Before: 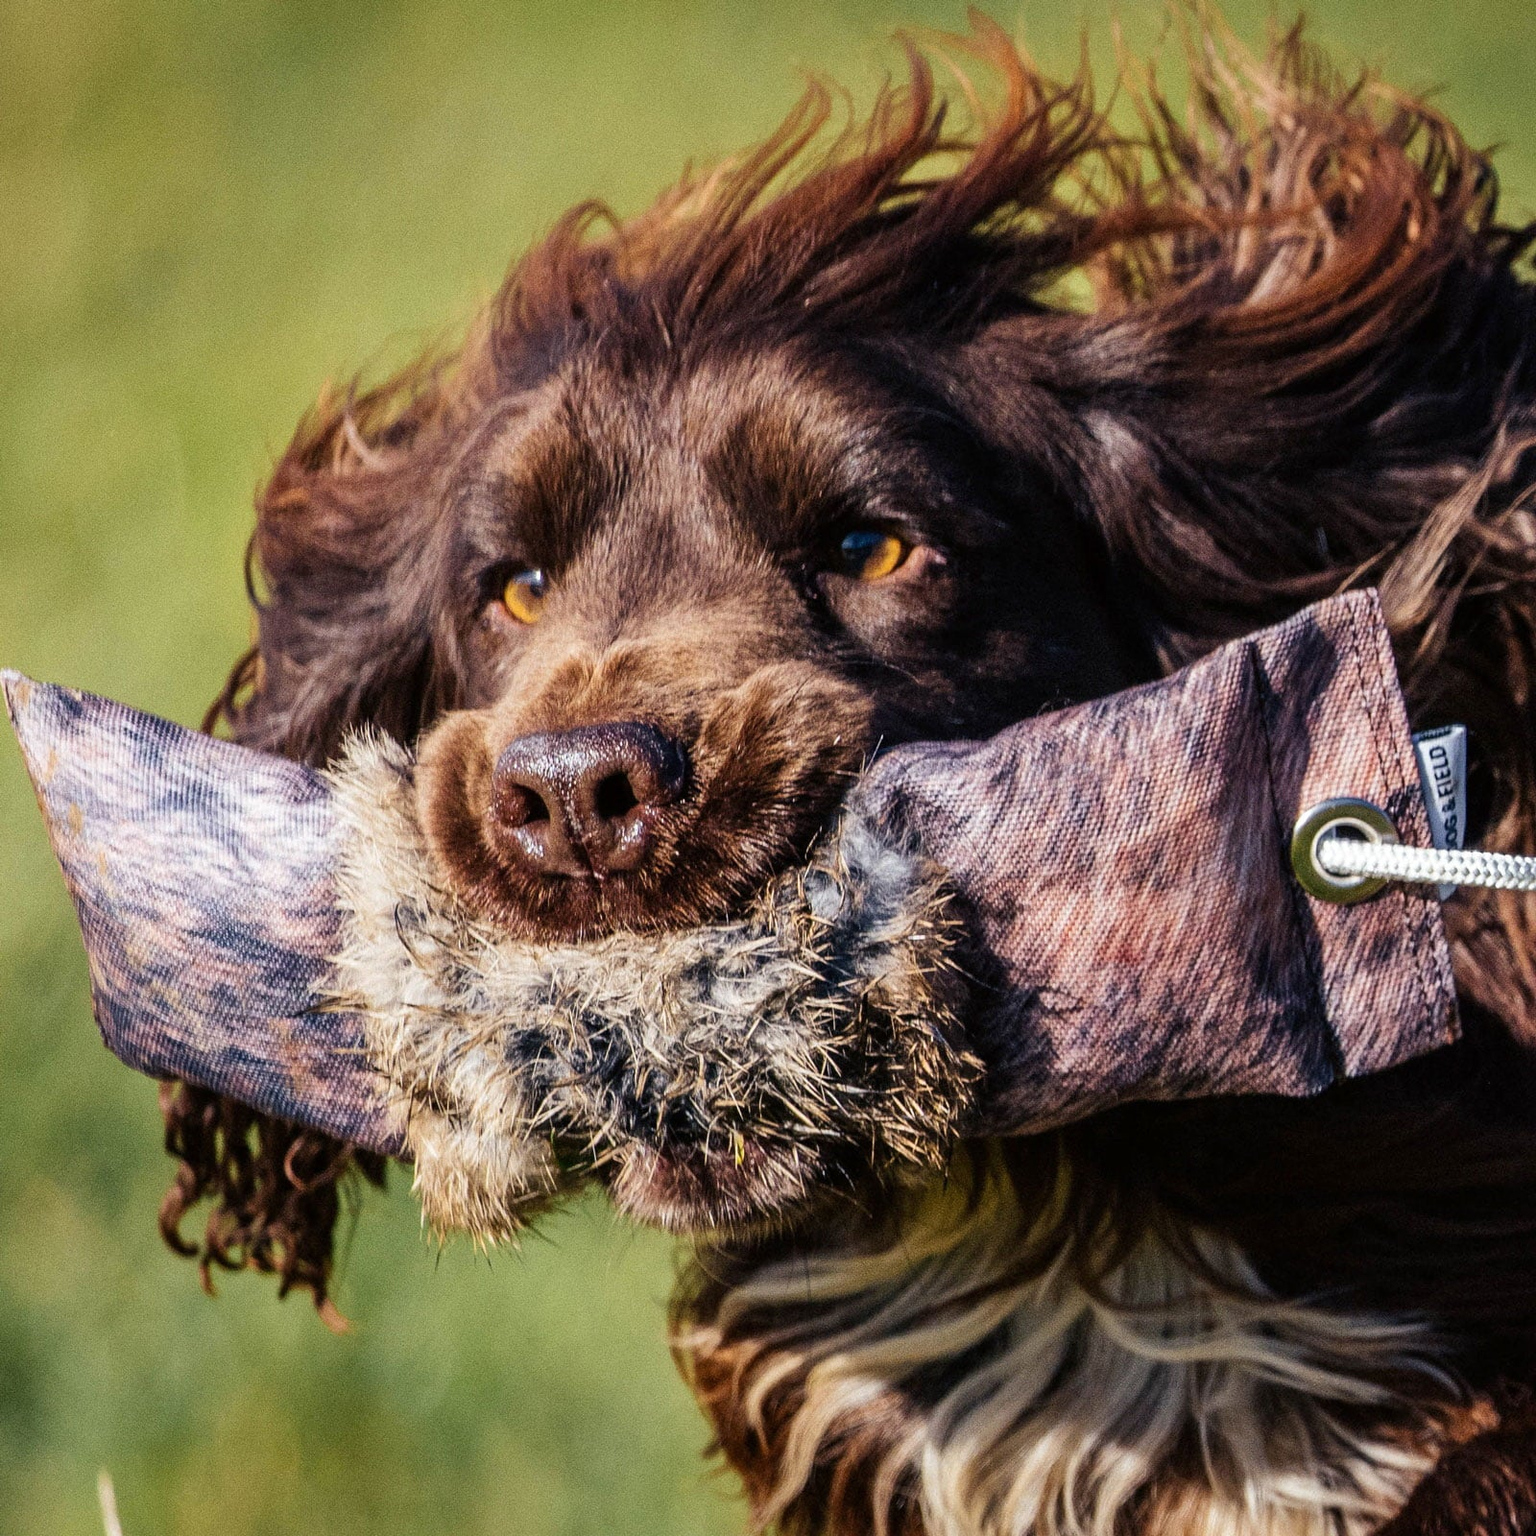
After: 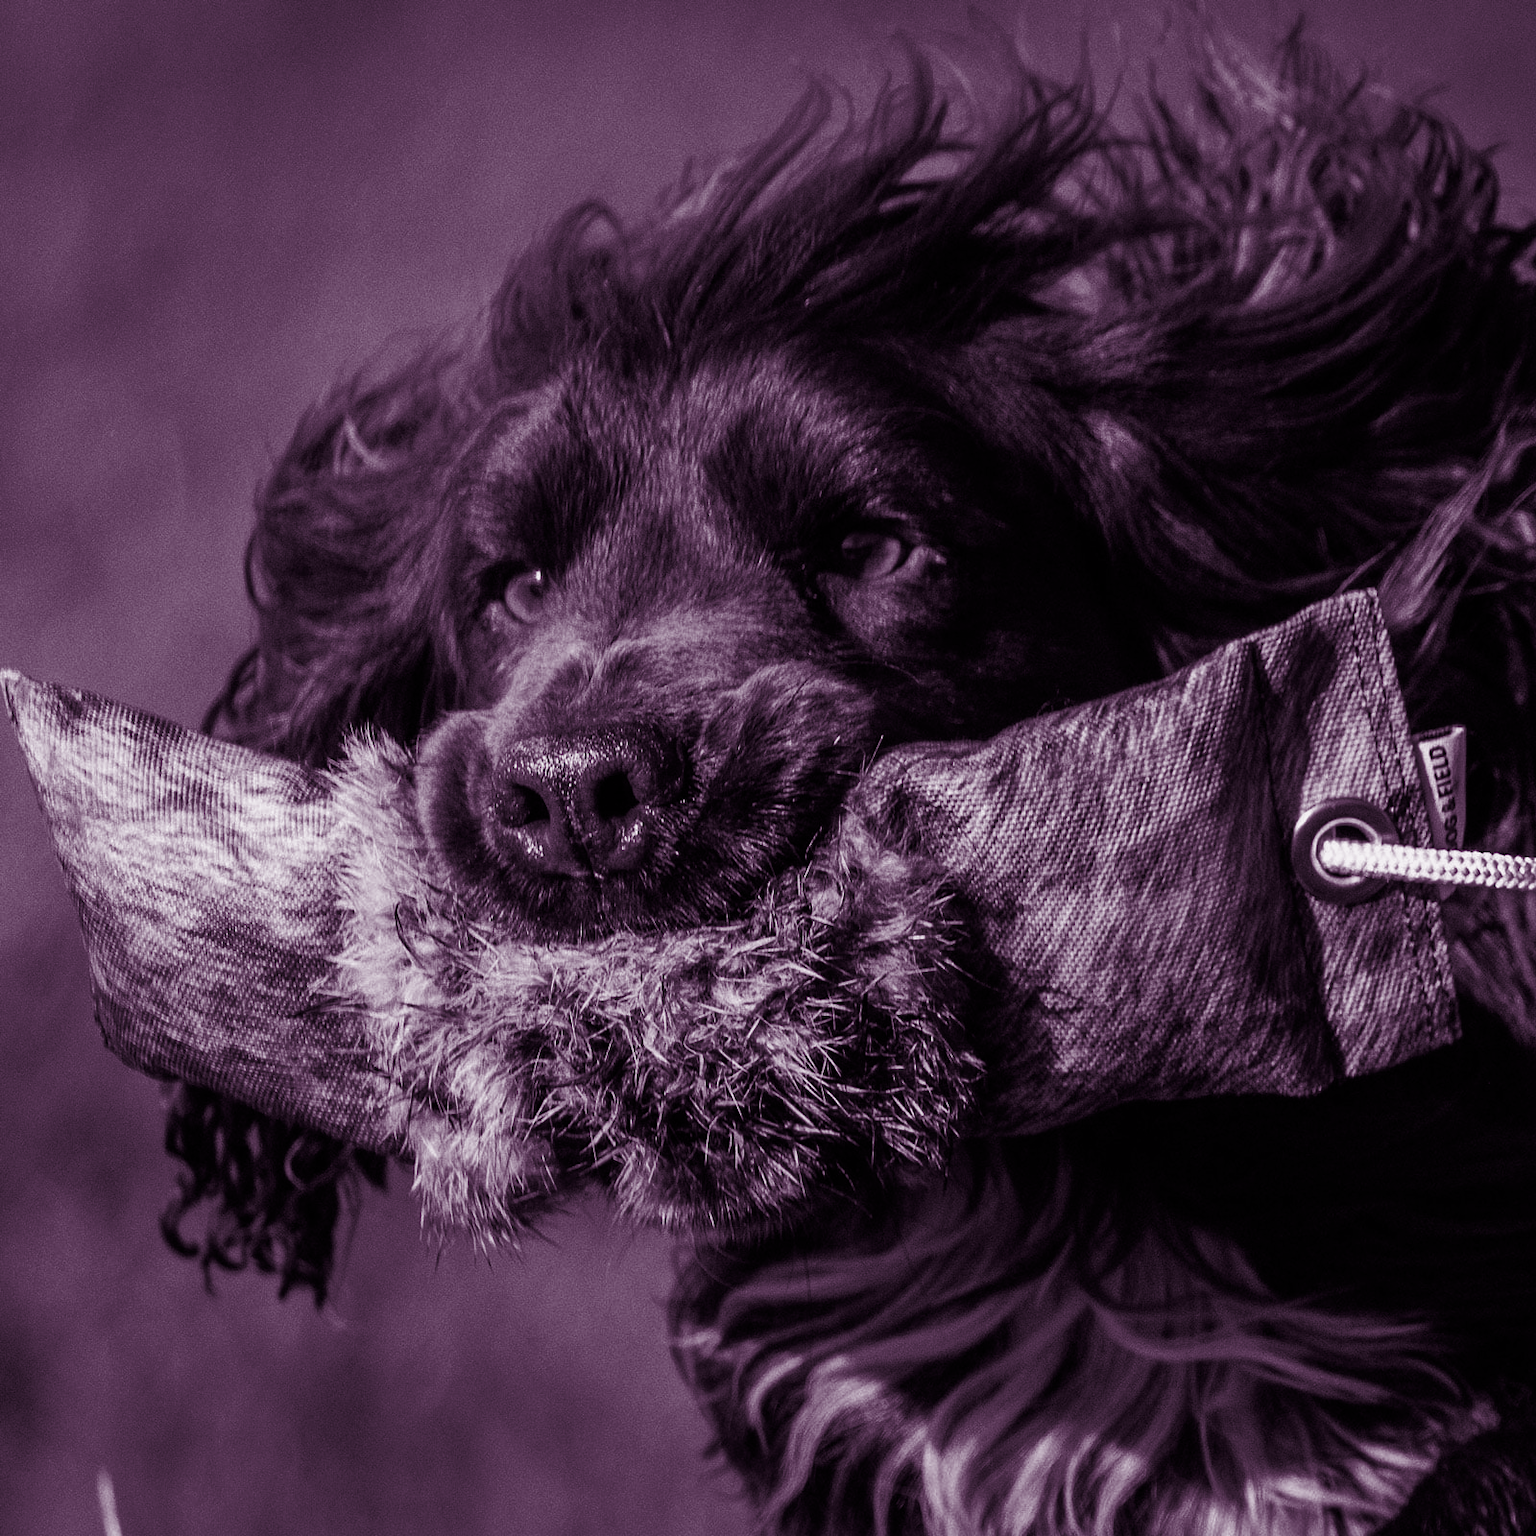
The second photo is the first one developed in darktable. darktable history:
velvia: on, module defaults
color correction: saturation 0.3
color calibration: output gray [0.22, 0.42, 0.37, 0], gray › normalize channels true, illuminant same as pipeline (D50), adaptation XYZ, x 0.346, y 0.359, gamut compression 0
color balance: mode lift, gamma, gain (sRGB), lift [1, 1, 0.101, 1]
